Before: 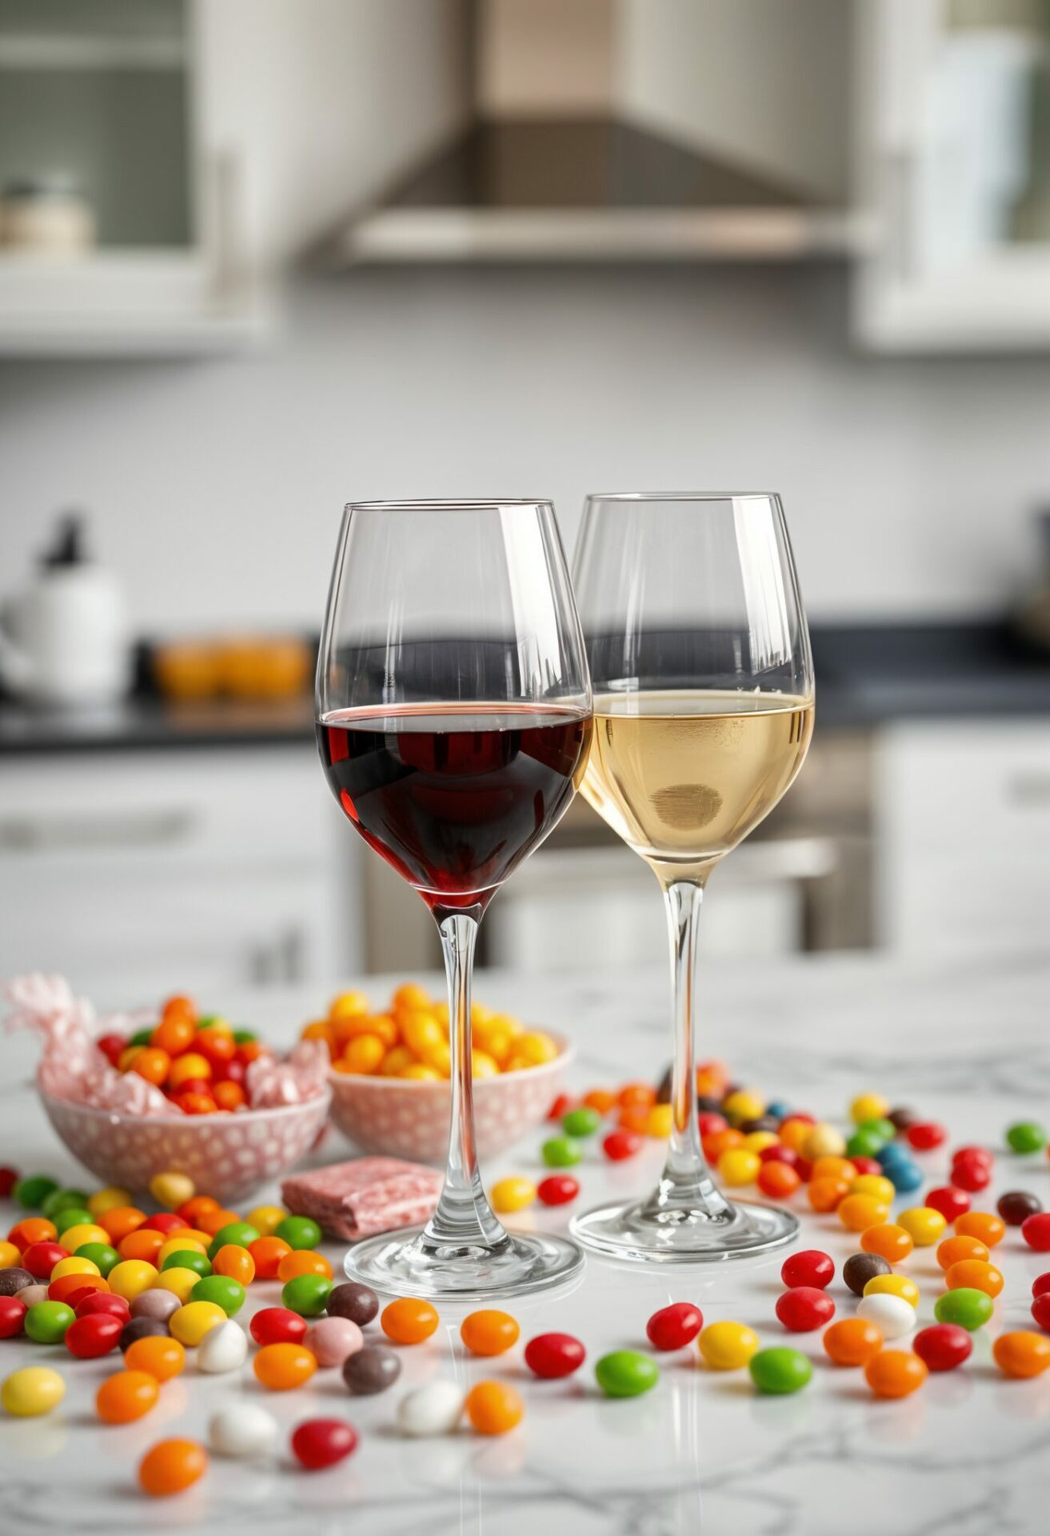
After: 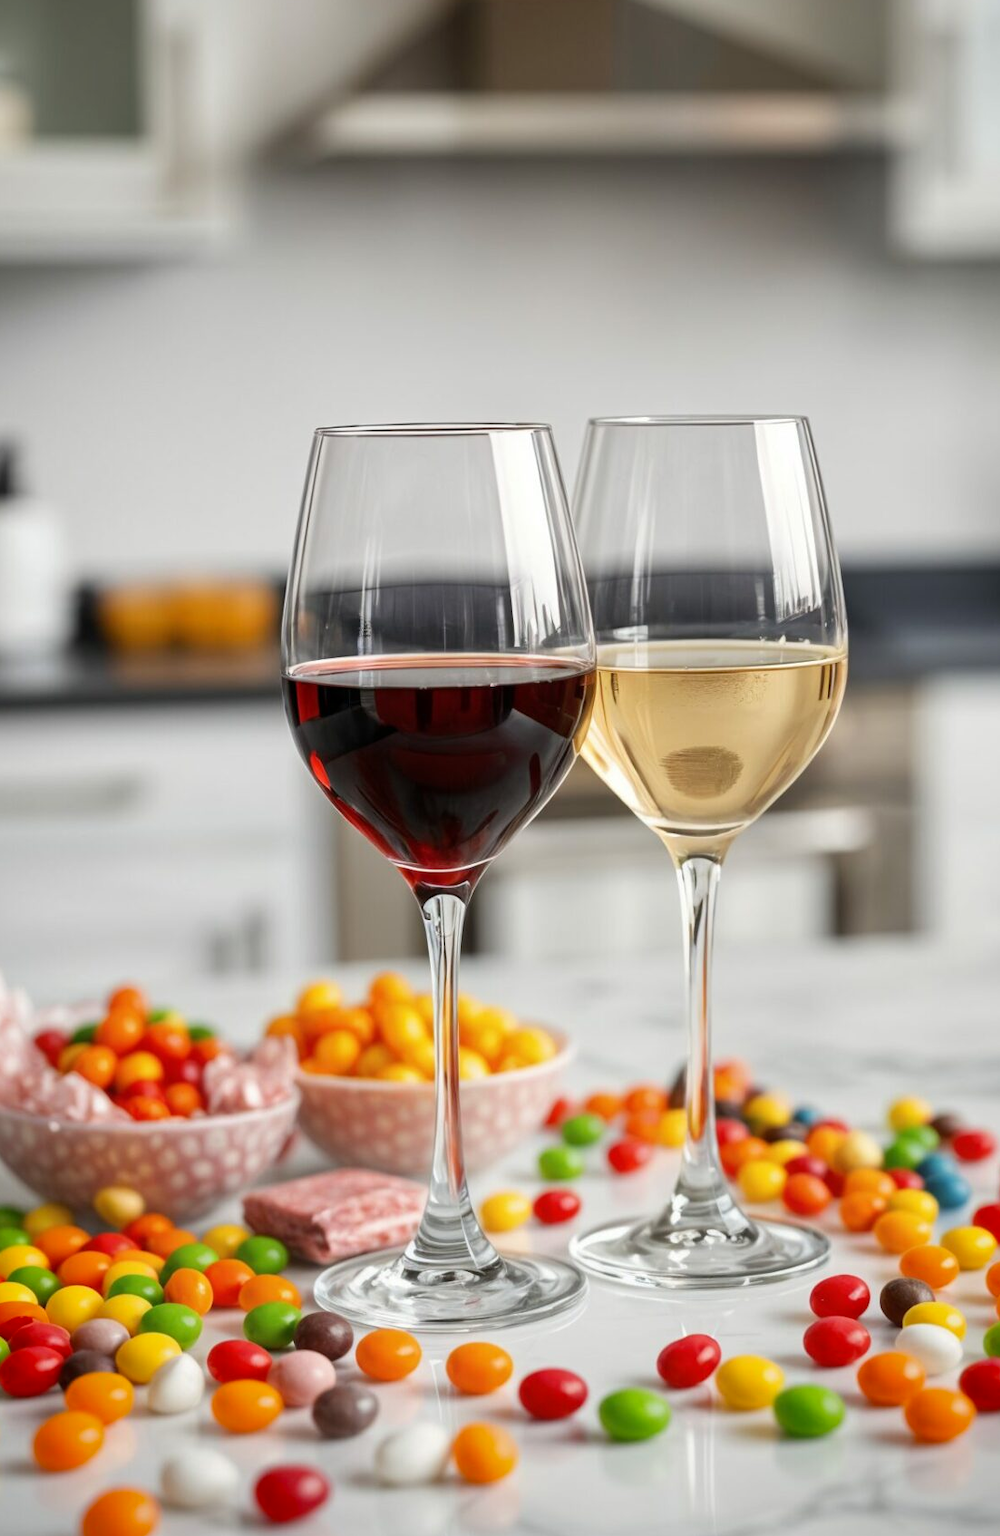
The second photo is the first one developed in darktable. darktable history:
vignetting: brightness -0.233, saturation 0.141
crop: left 6.446%, top 8.188%, right 9.538%, bottom 3.548%
